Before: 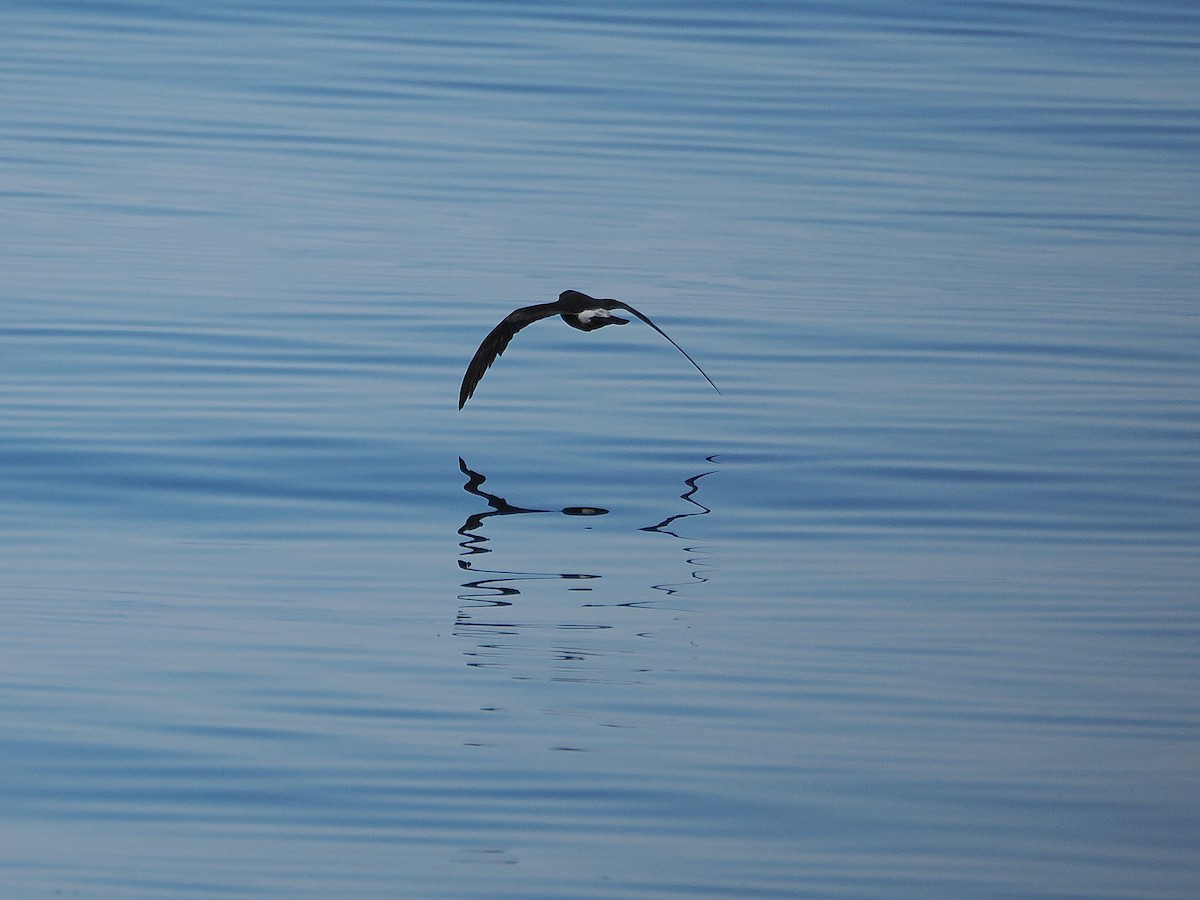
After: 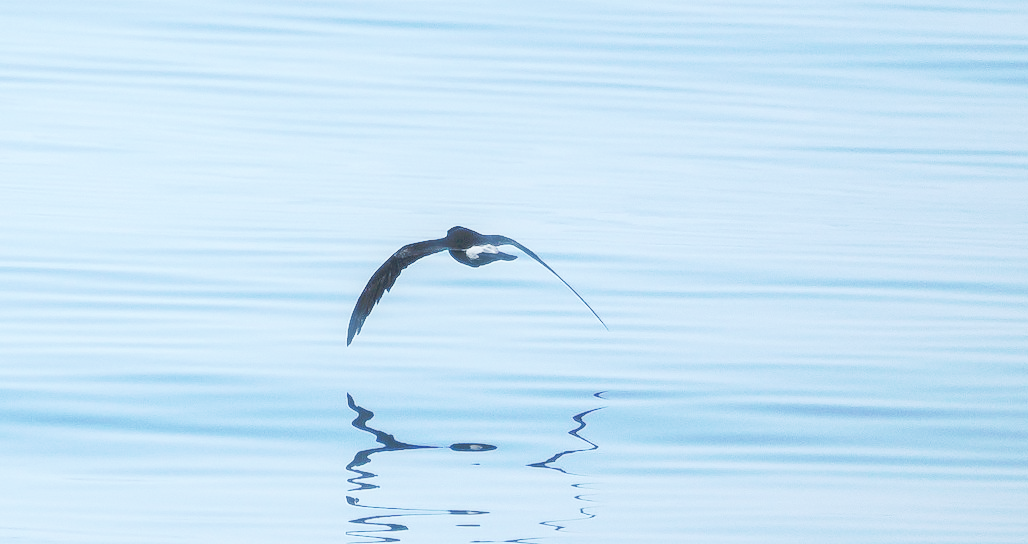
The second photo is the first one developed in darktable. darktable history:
crop and rotate: left 9.345%, top 7.22%, right 4.982%, bottom 32.331%
base curve: curves: ch0 [(0, 0) (0.007, 0.004) (0.027, 0.03) (0.046, 0.07) (0.207, 0.54) (0.442, 0.872) (0.673, 0.972) (1, 1)], preserve colors none
tone curve: curves: ch0 [(0, 0) (0.003, 0.055) (0.011, 0.111) (0.025, 0.126) (0.044, 0.169) (0.069, 0.215) (0.1, 0.199) (0.136, 0.207) (0.177, 0.259) (0.224, 0.327) (0.277, 0.361) (0.335, 0.431) (0.399, 0.501) (0.468, 0.589) (0.543, 0.683) (0.623, 0.73) (0.709, 0.796) (0.801, 0.863) (0.898, 0.921) (1, 1)], preserve colors none
local contrast: on, module defaults
haze removal: strength -0.1, adaptive false
color calibration: illuminant F (fluorescent), F source F9 (Cool White Deluxe 4150 K) – high CRI, x 0.374, y 0.373, temperature 4158.34 K
color balance: lift [1.007, 1, 1, 1], gamma [1.097, 1, 1, 1]
